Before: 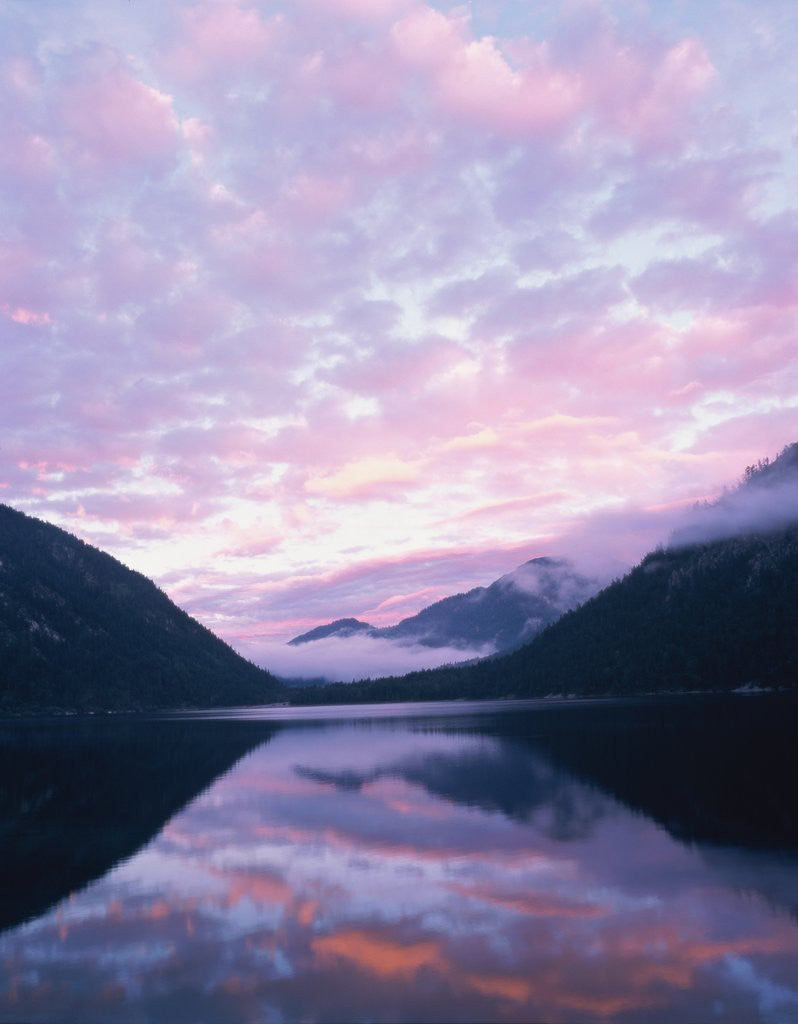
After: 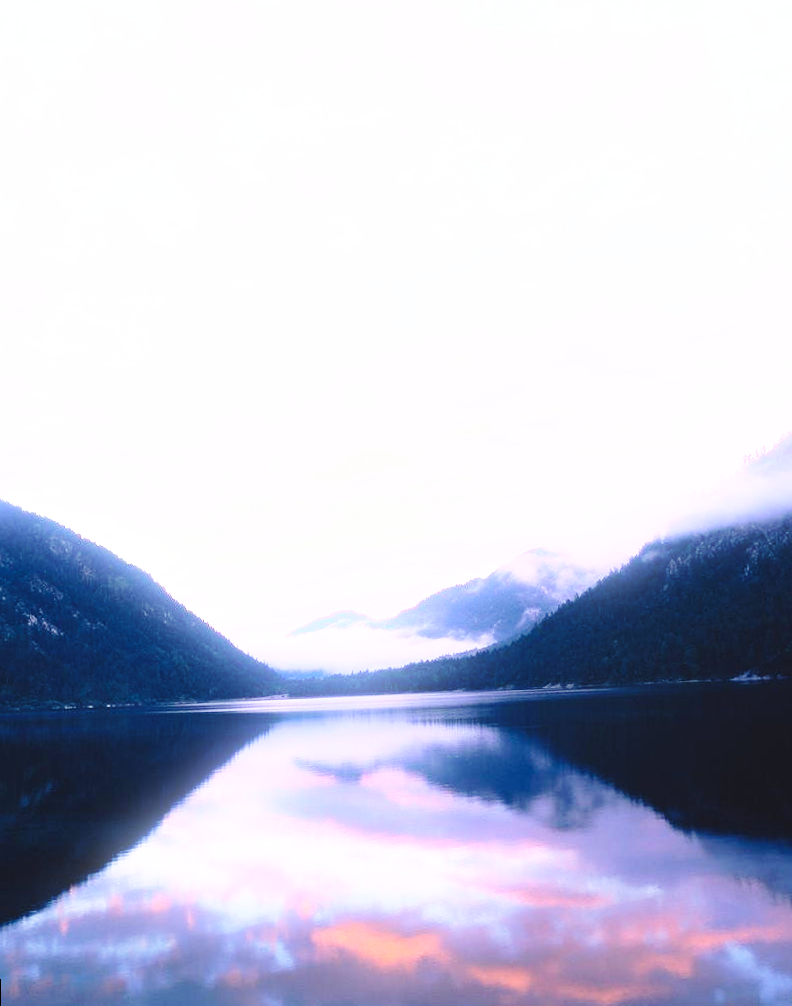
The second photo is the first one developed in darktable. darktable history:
sharpen: radius 0.969, amount 0.604
base curve: curves: ch0 [(0, 0) (0.036, 0.037) (0.121, 0.228) (0.46, 0.76) (0.859, 0.983) (1, 1)], preserve colors none
rotate and perspective: rotation -0.45°, automatic cropping original format, crop left 0.008, crop right 0.992, crop top 0.012, crop bottom 0.988
exposure: black level correction 0, exposure 1 EV, compensate exposure bias true, compensate highlight preservation false
bloom: size 5%, threshold 95%, strength 15%
